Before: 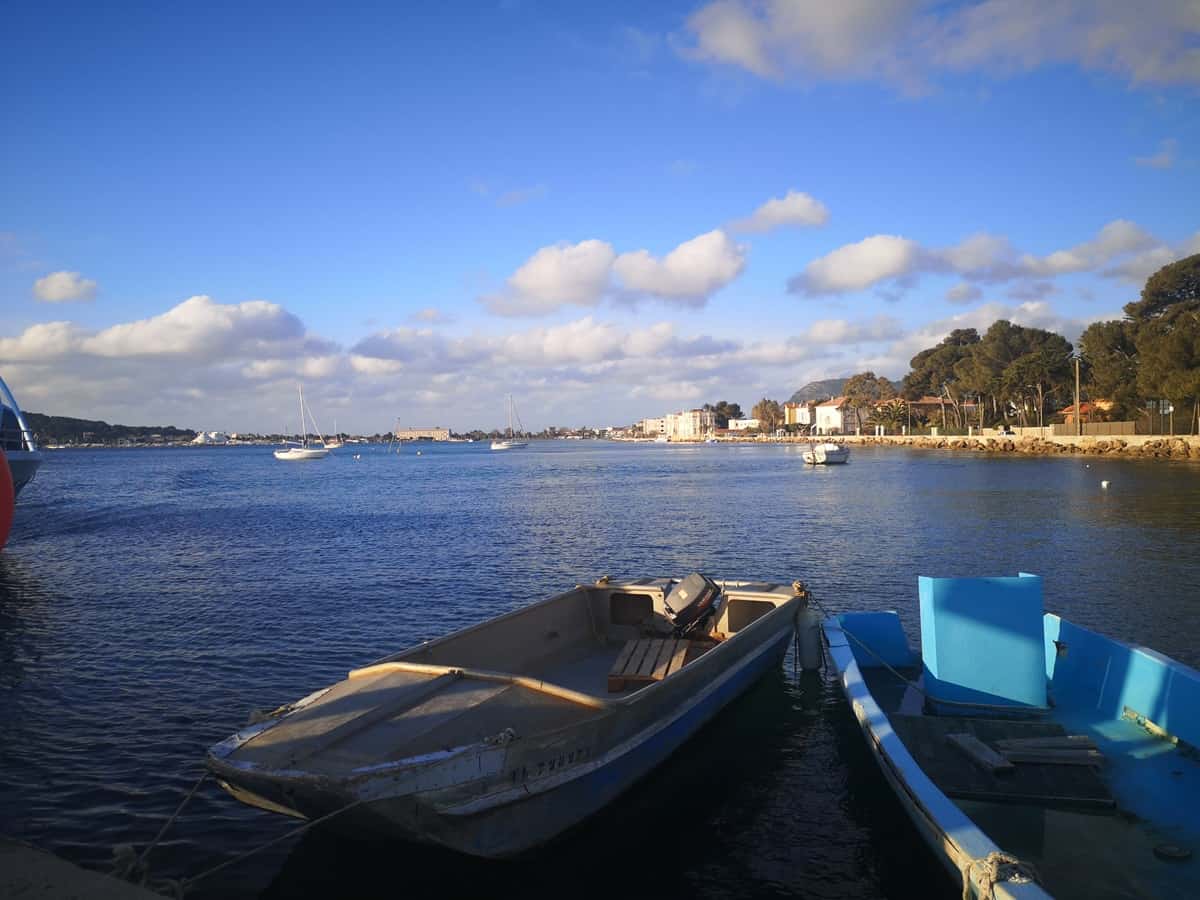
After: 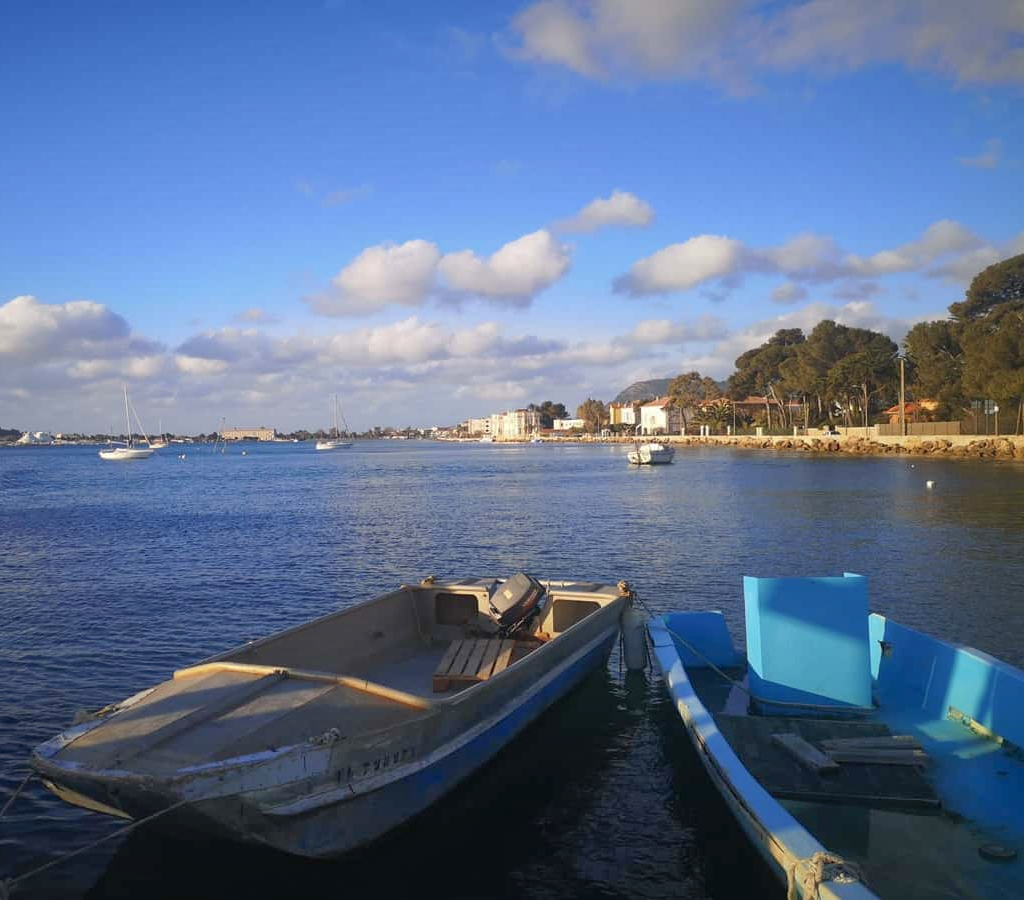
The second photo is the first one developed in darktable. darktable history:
crop and rotate: left 14.622%
shadows and highlights: on, module defaults
